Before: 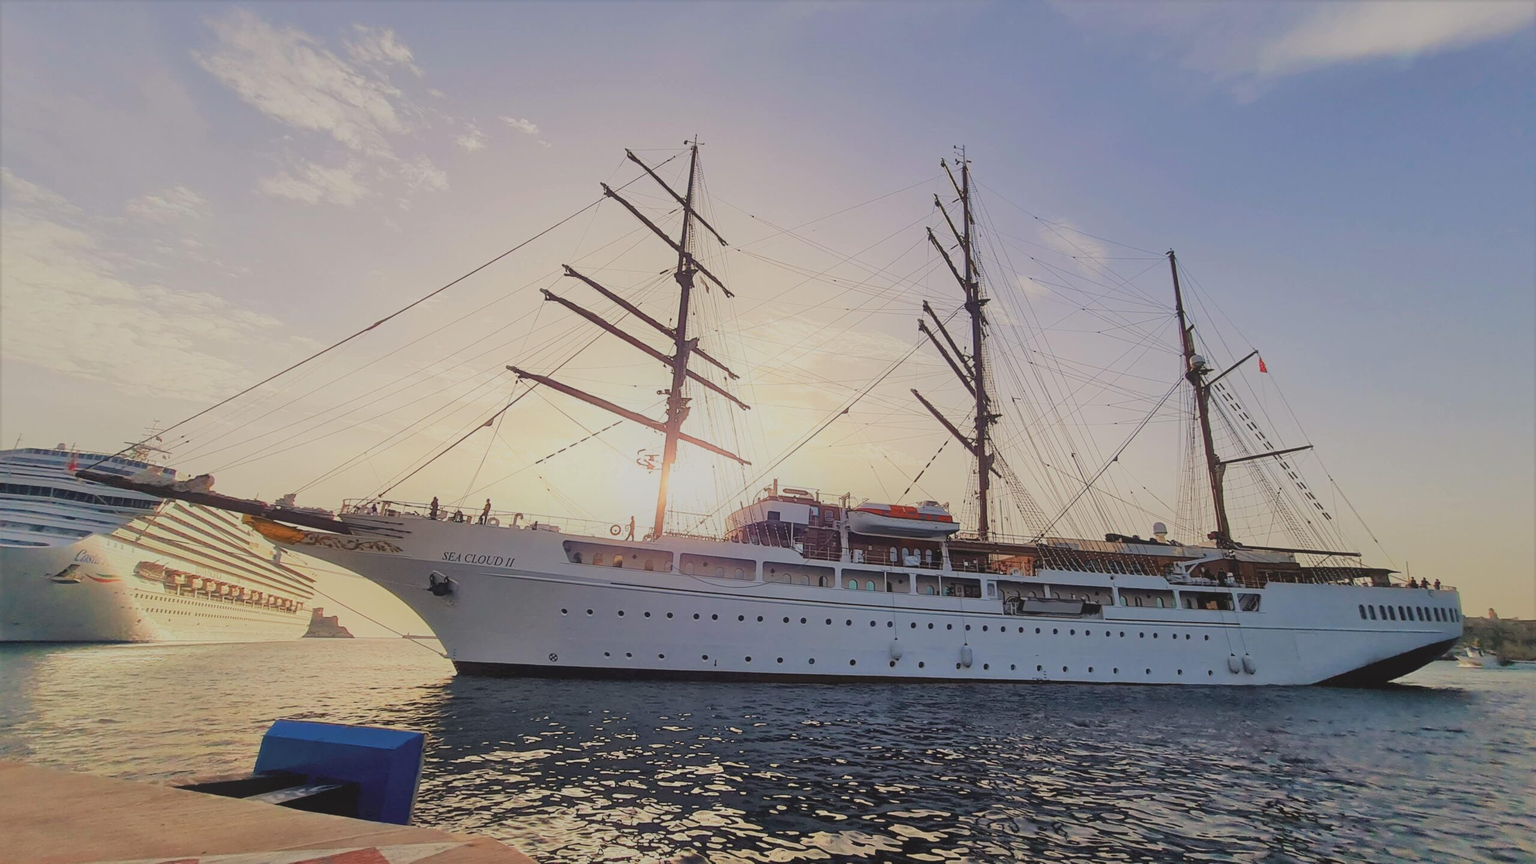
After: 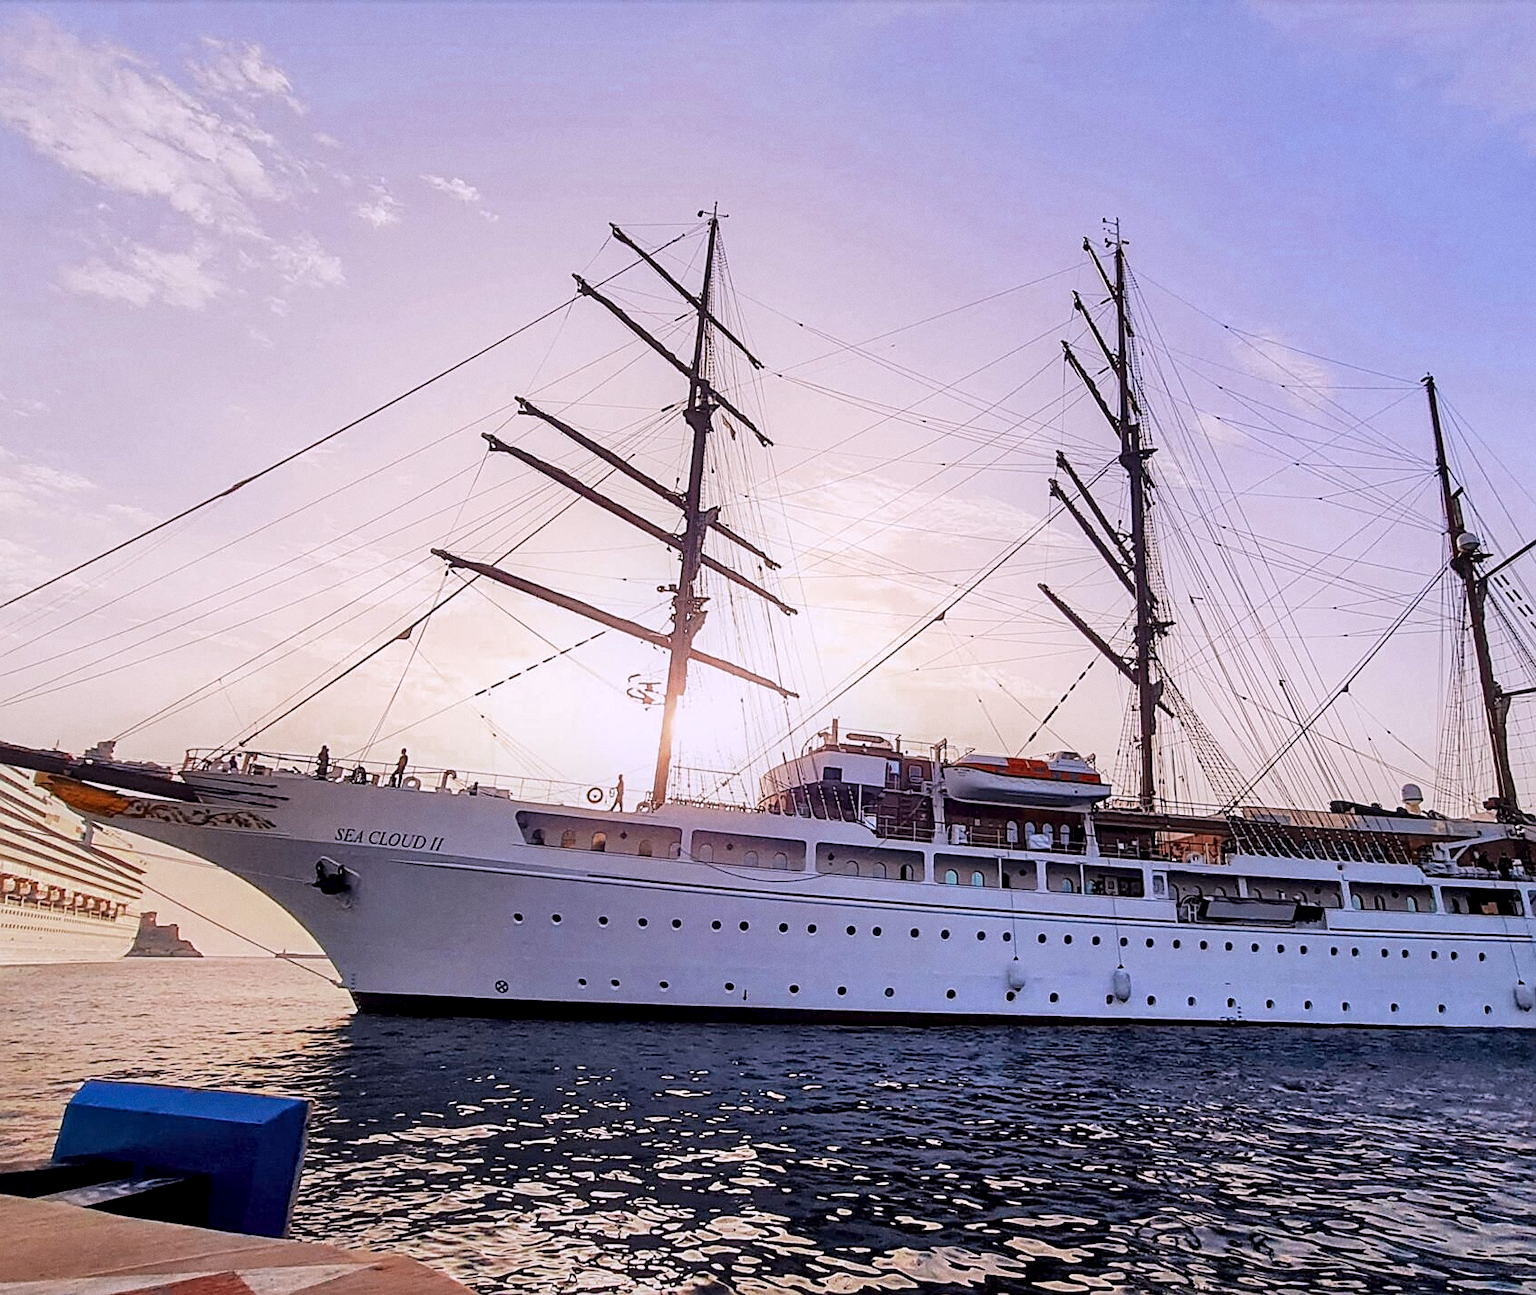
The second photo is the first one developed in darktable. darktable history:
local contrast: detail 135%, midtone range 0.75
white balance: red 1.042, blue 1.17
tone curve: curves: ch0 [(0, 0) (0.003, 0.001) (0.011, 0.005) (0.025, 0.011) (0.044, 0.02) (0.069, 0.031) (0.1, 0.045) (0.136, 0.077) (0.177, 0.124) (0.224, 0.181) (0.277, 0.245) (0.335, 0.316) (0.399, 0.393) (0.468, 0.477) (0.543, 0.568) (0.623, 0.666) (0.709, 0.771) (0.801, 0.871) (0.898, 0.965) (1, 1)], preserve colors none
rotate and perspective: automatic cropping original format, crop left 0, crop top 0
color zones: curves: ch0 [(0, 0.5) (0.125, 0.4) (0.25, 0.5) (0.375, 0.4) (0.5, 0.4) (0.625, 0.6) (0.75, 0.6) (0.875, 0.5)]; ch1 [(0, 0.4) (0.125, 0.5) (0.25, 0.4) (0.375, 0.4) (0.5, 0.4) (0.625, 0.4) (0.75, 0.5) (0.875, 0.4)]; ch2 [(0, 0.6) (0.125, 0.5) (0.25, 0.5) (0.375, 0.6) (0.5, 0.6) (0.625, 0.5) (0.75, 0.5) (0.875, 0.5)]
sharpen: on, module defaults
grain: coarseness 0.09 ISO, strength 16.61%
crop and rotate: left 14.292%, right 19.041%
